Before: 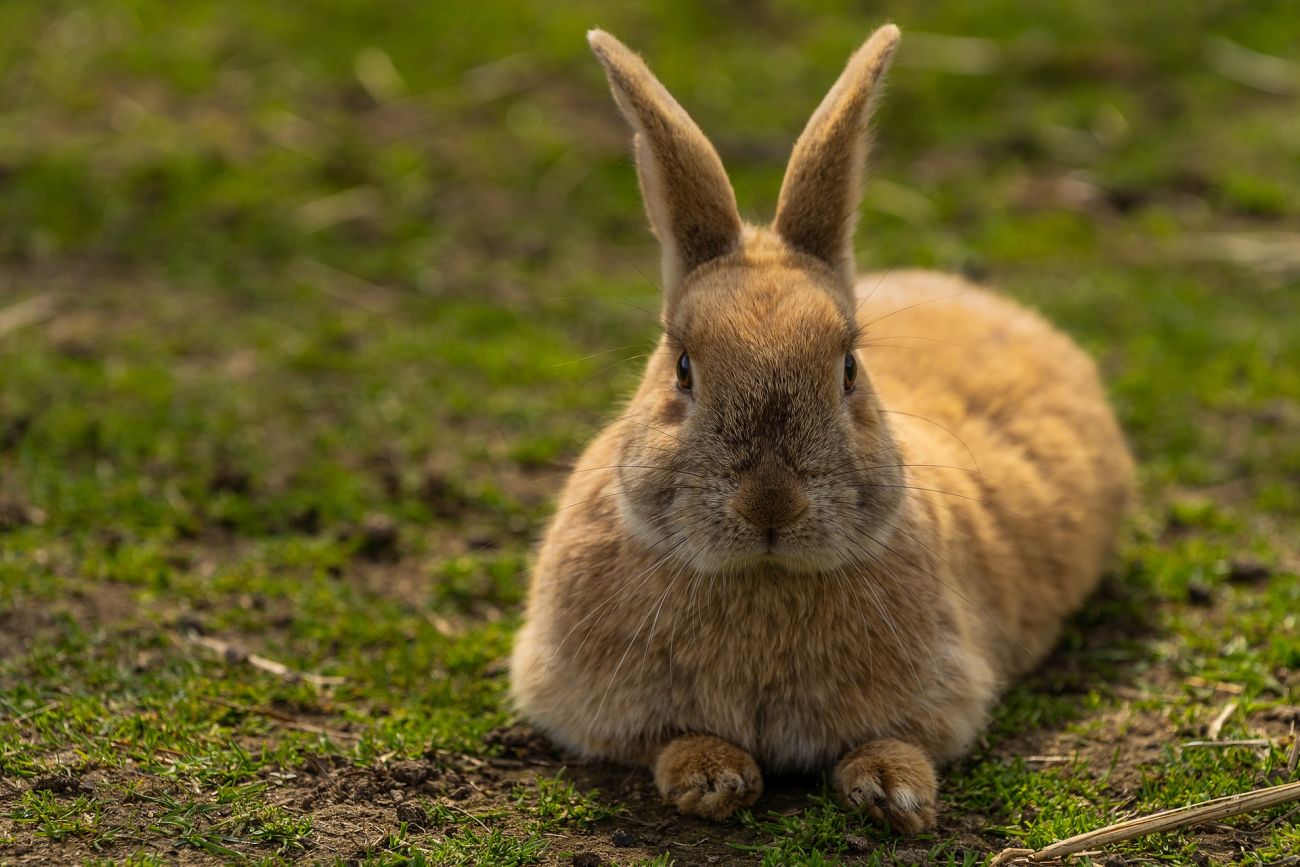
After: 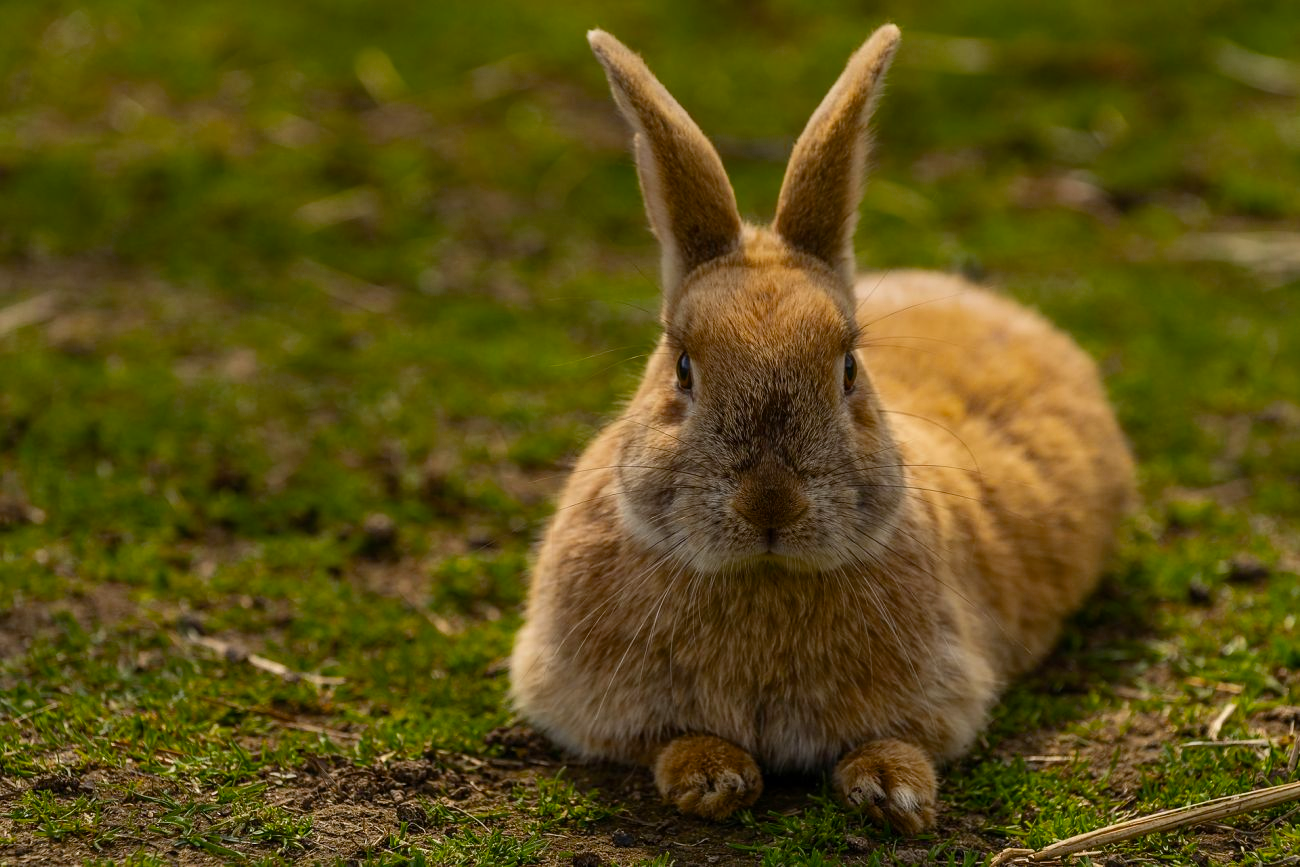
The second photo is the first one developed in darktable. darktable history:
color balance rgb: linear chroma grading › shadows -1.71%, linear chroma grading › highlights -14.418%, linear chroma grading › global chroma -9.956%, linear chroma grading › mid-tones -9.747%, perceptual saturation grading › global saturation 30.527%, global vibrance 7.03%, saturation formula JzAzBz (2021)
